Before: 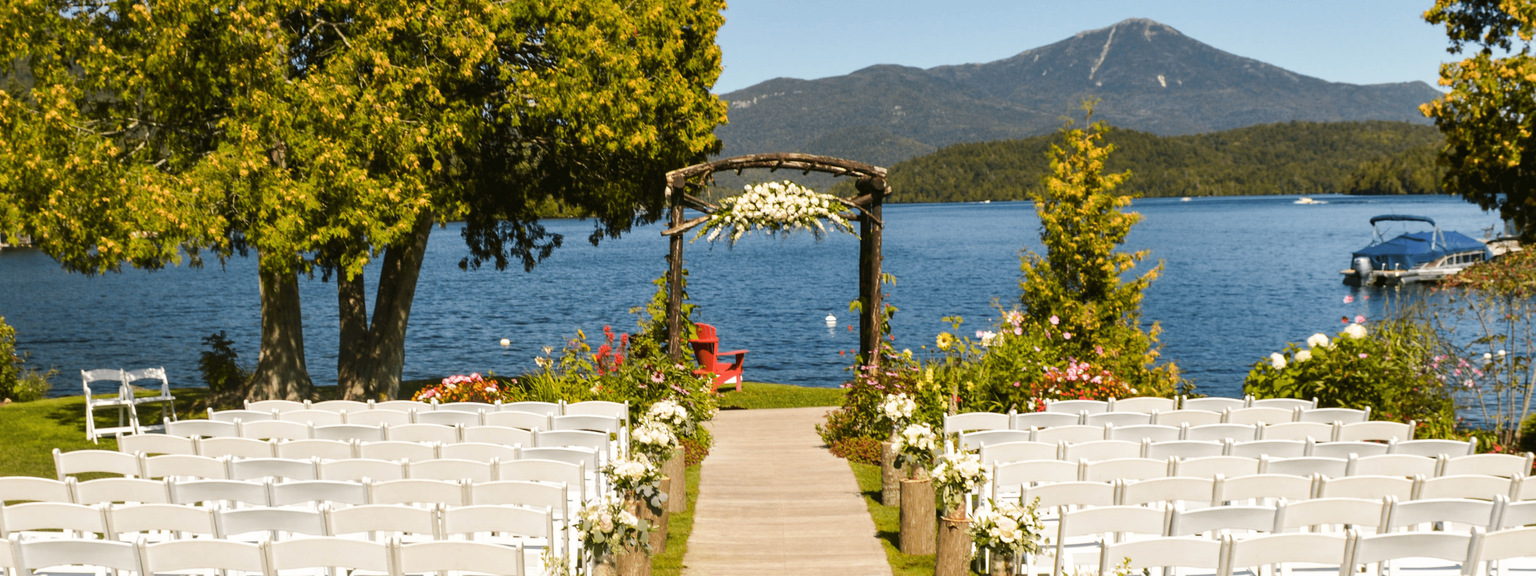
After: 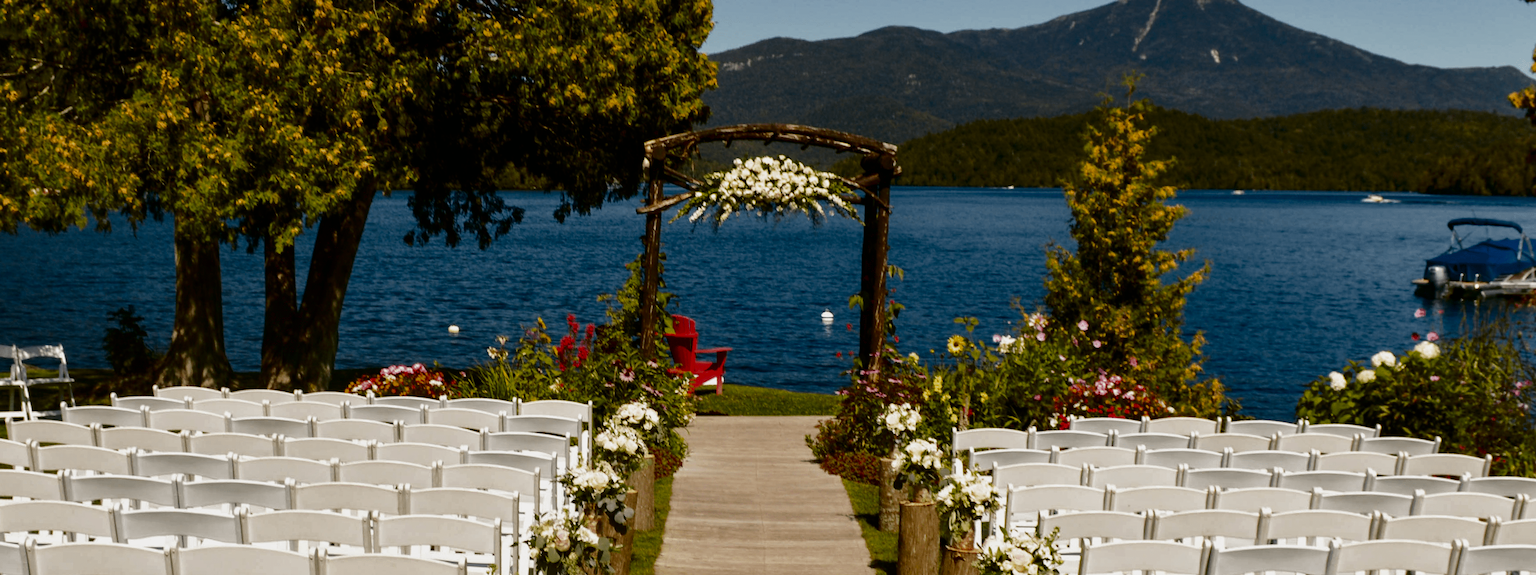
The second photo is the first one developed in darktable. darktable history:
crop and rotate: angle -1.96°, left 3.097%, top 4.154%, right 1.586%, bottom 0.529%
exposure: black level correction 0.002, exposure -0.1 EV, compensate highlight preservation false
contrast brightness saturation: brightness -0.52
